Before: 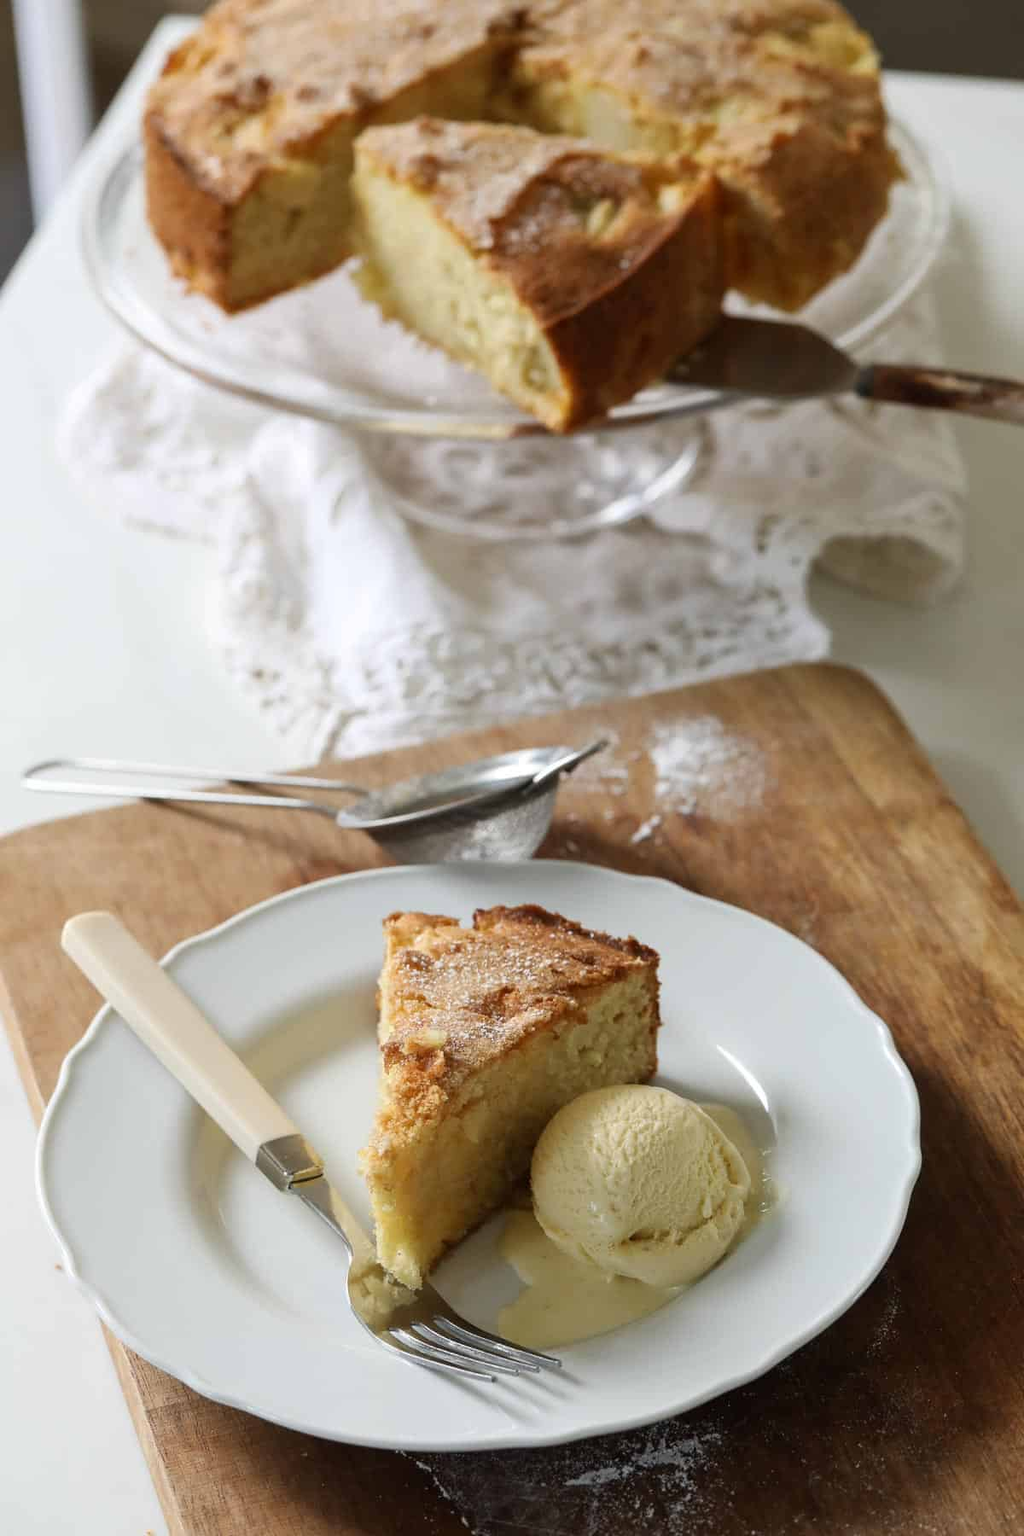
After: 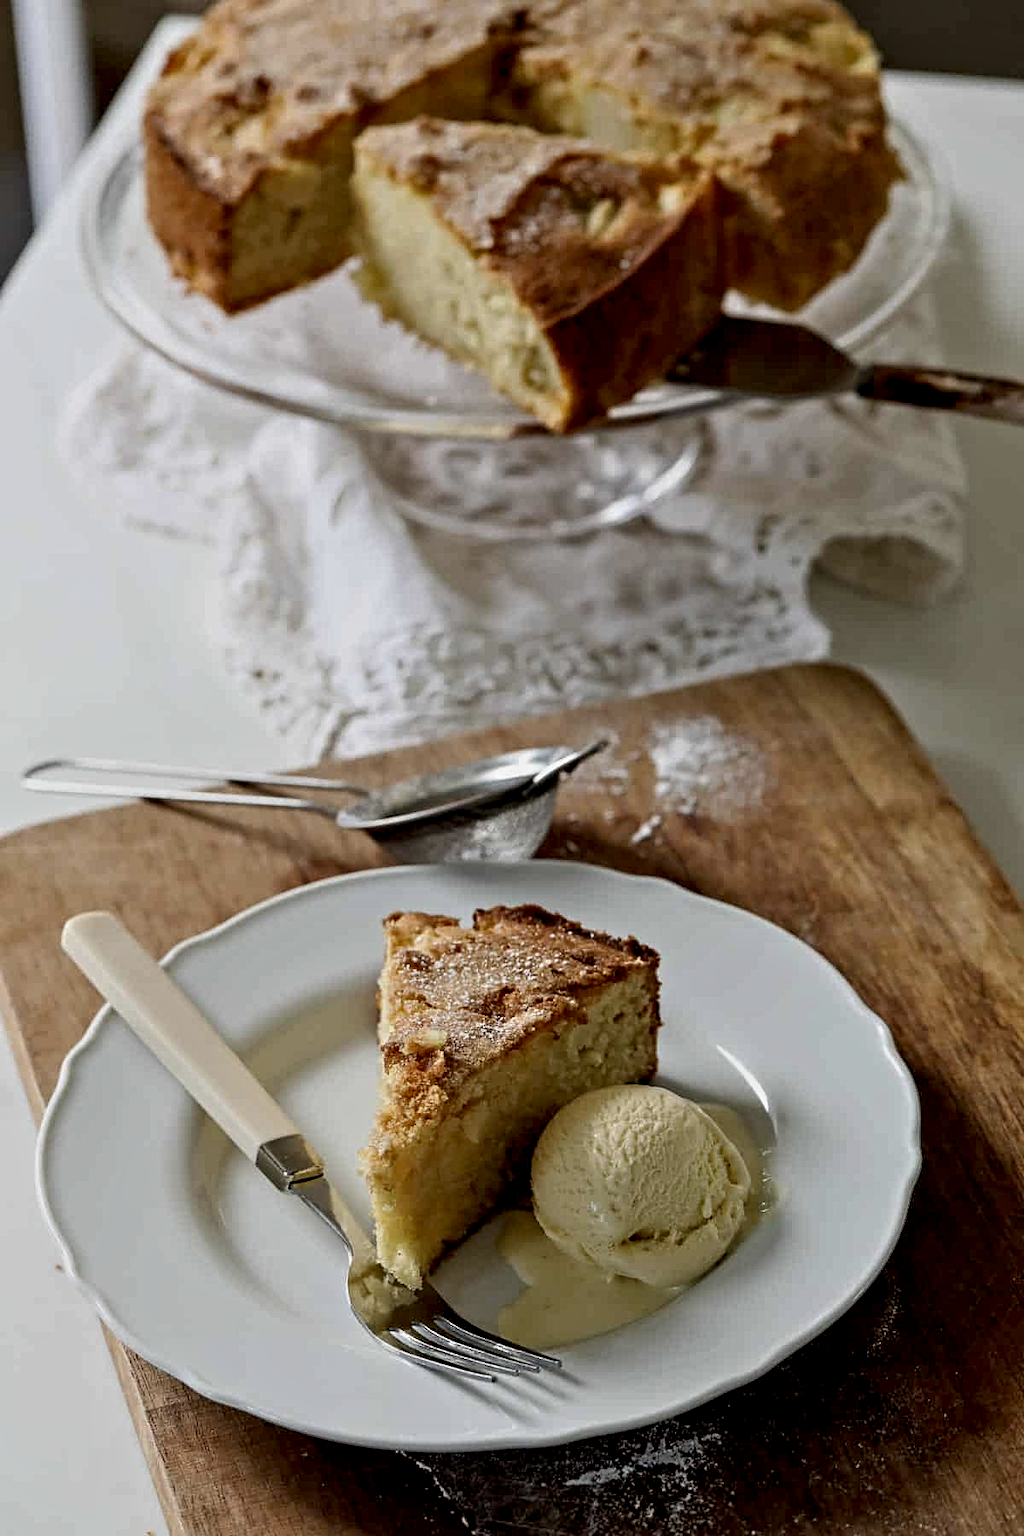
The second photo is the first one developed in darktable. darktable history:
exposure: black level correction 0.009, exposure -0.637 EV, compensate highlight preservation false
contrast equalizer: octaves 7, y [[0.5, 0.542, 0.583, 0.625, 0.667, 0.708], [0.5 ×6], [0.5 ×6], [0 ×6], [0 ×6]]
shadows and highlights: shadows 0, highlights 40
